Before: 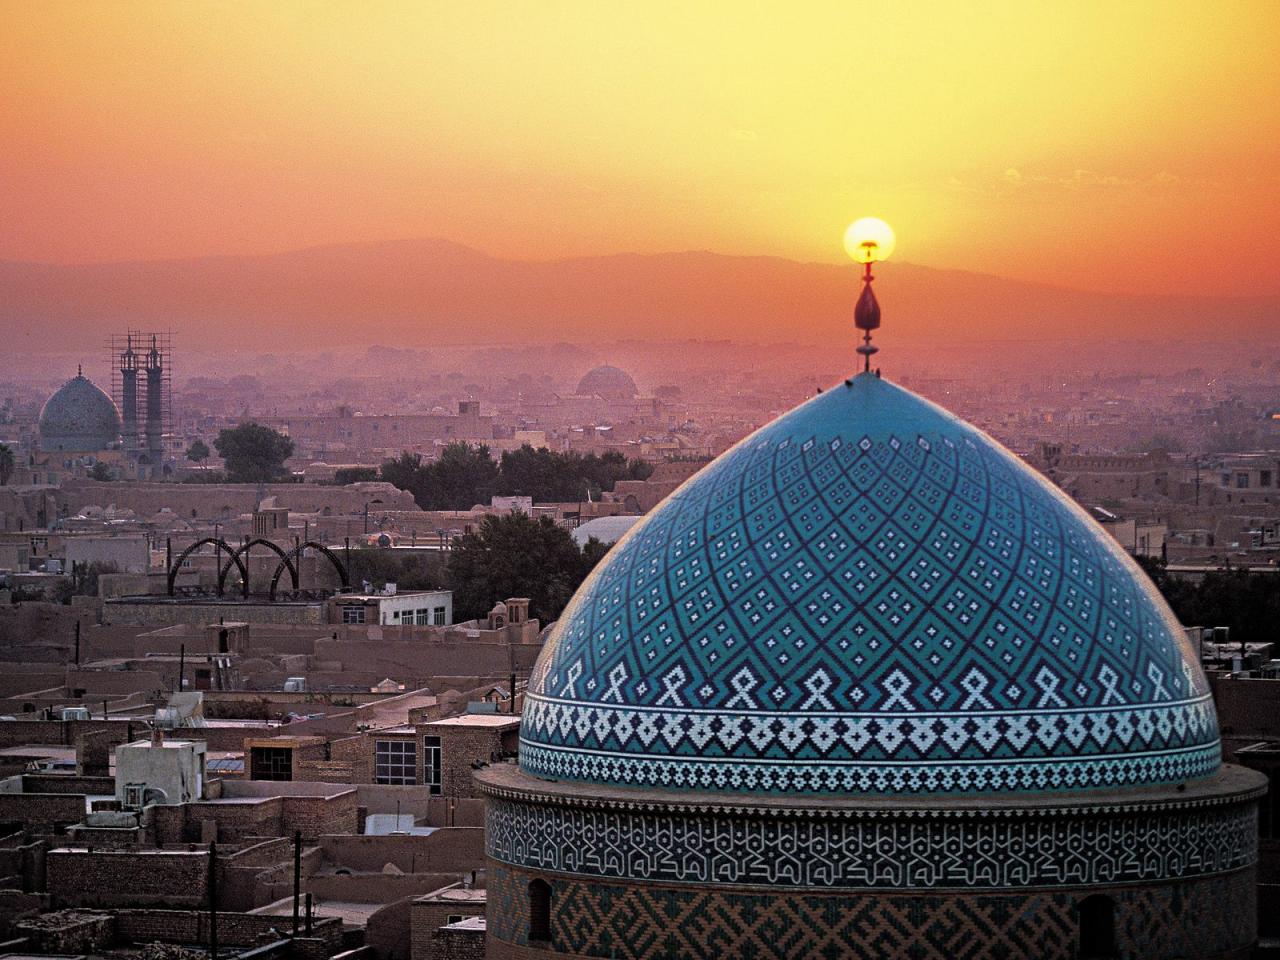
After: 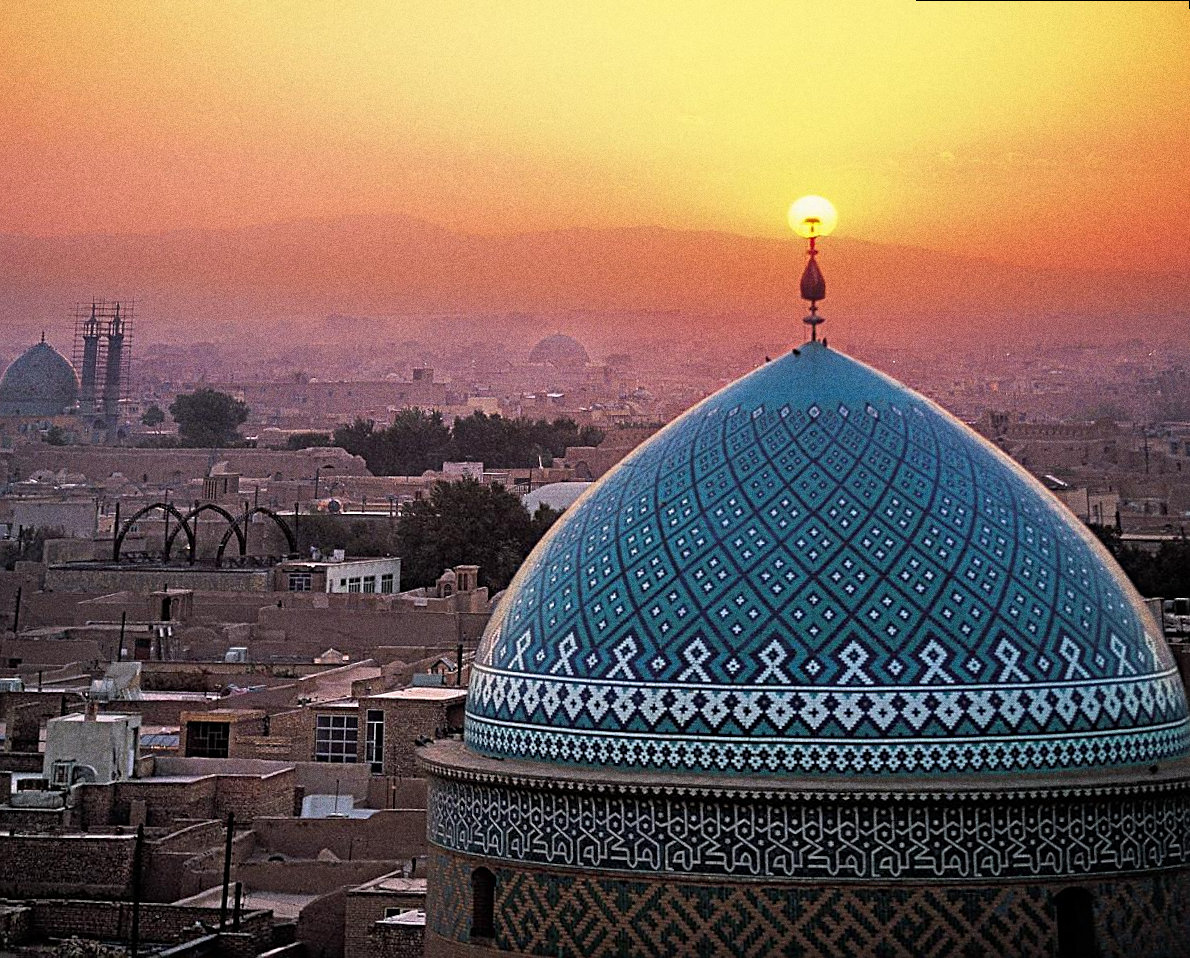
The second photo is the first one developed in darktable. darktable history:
grain: coarseness 0.09 ISO, strength 40%
rotate and perspective: rotation 0.215°, lens shift (vertical) -0.139, crop left 0.069, crop right 0.939, crop top 0.002, crop bottom 0.996
sharpen: on, module defaults
